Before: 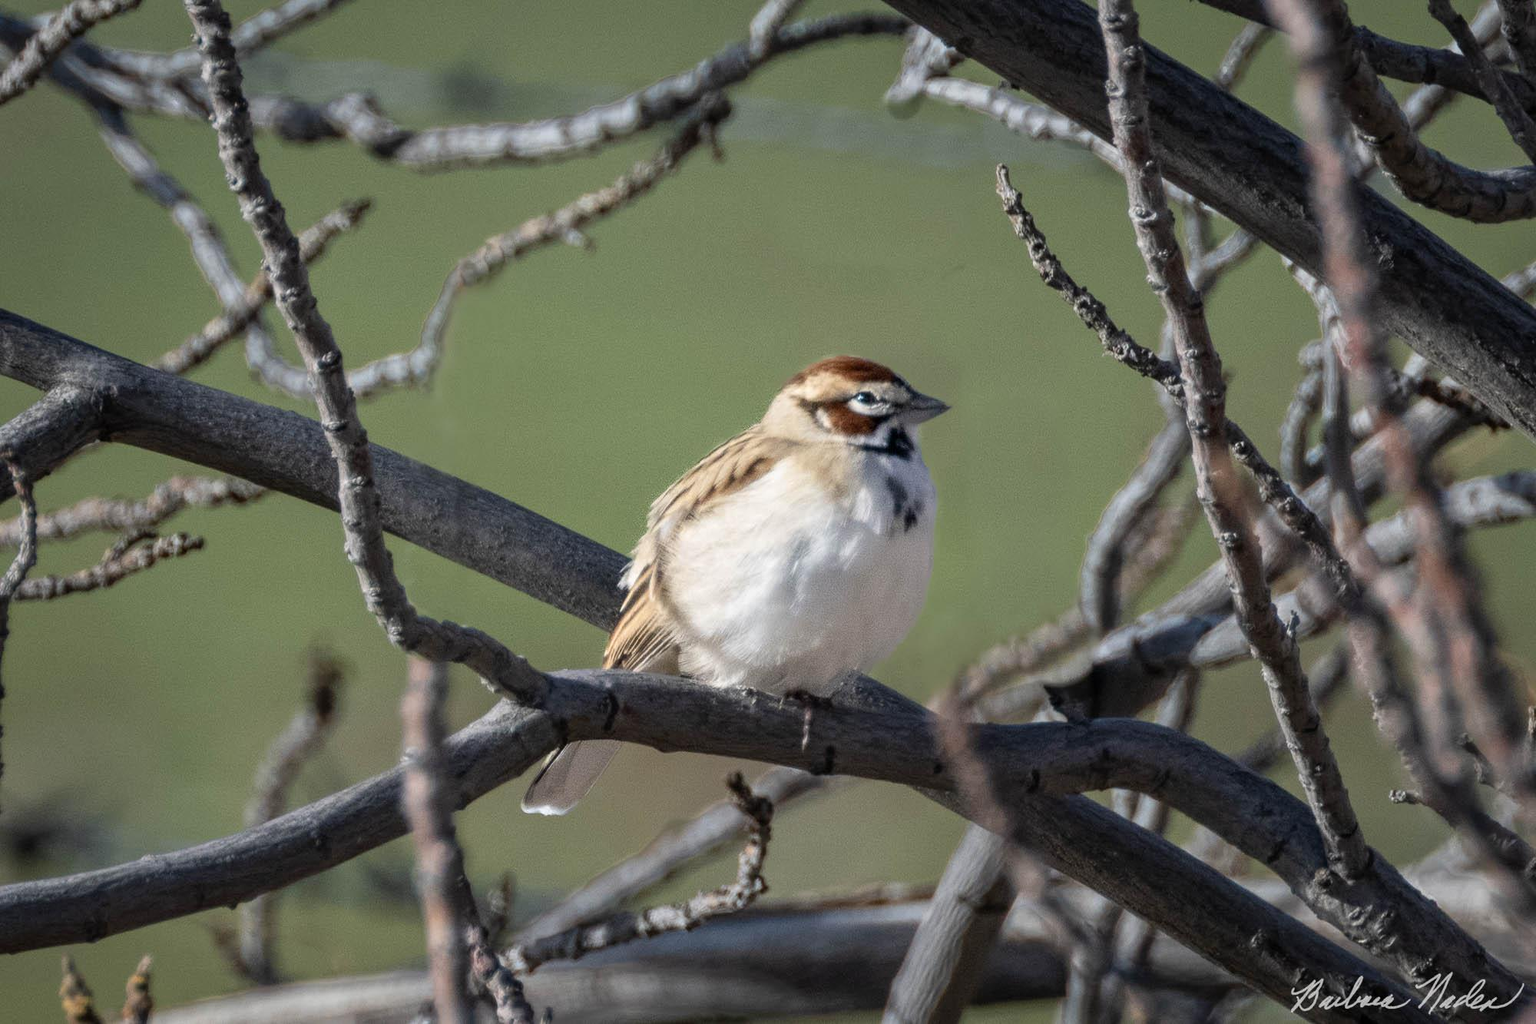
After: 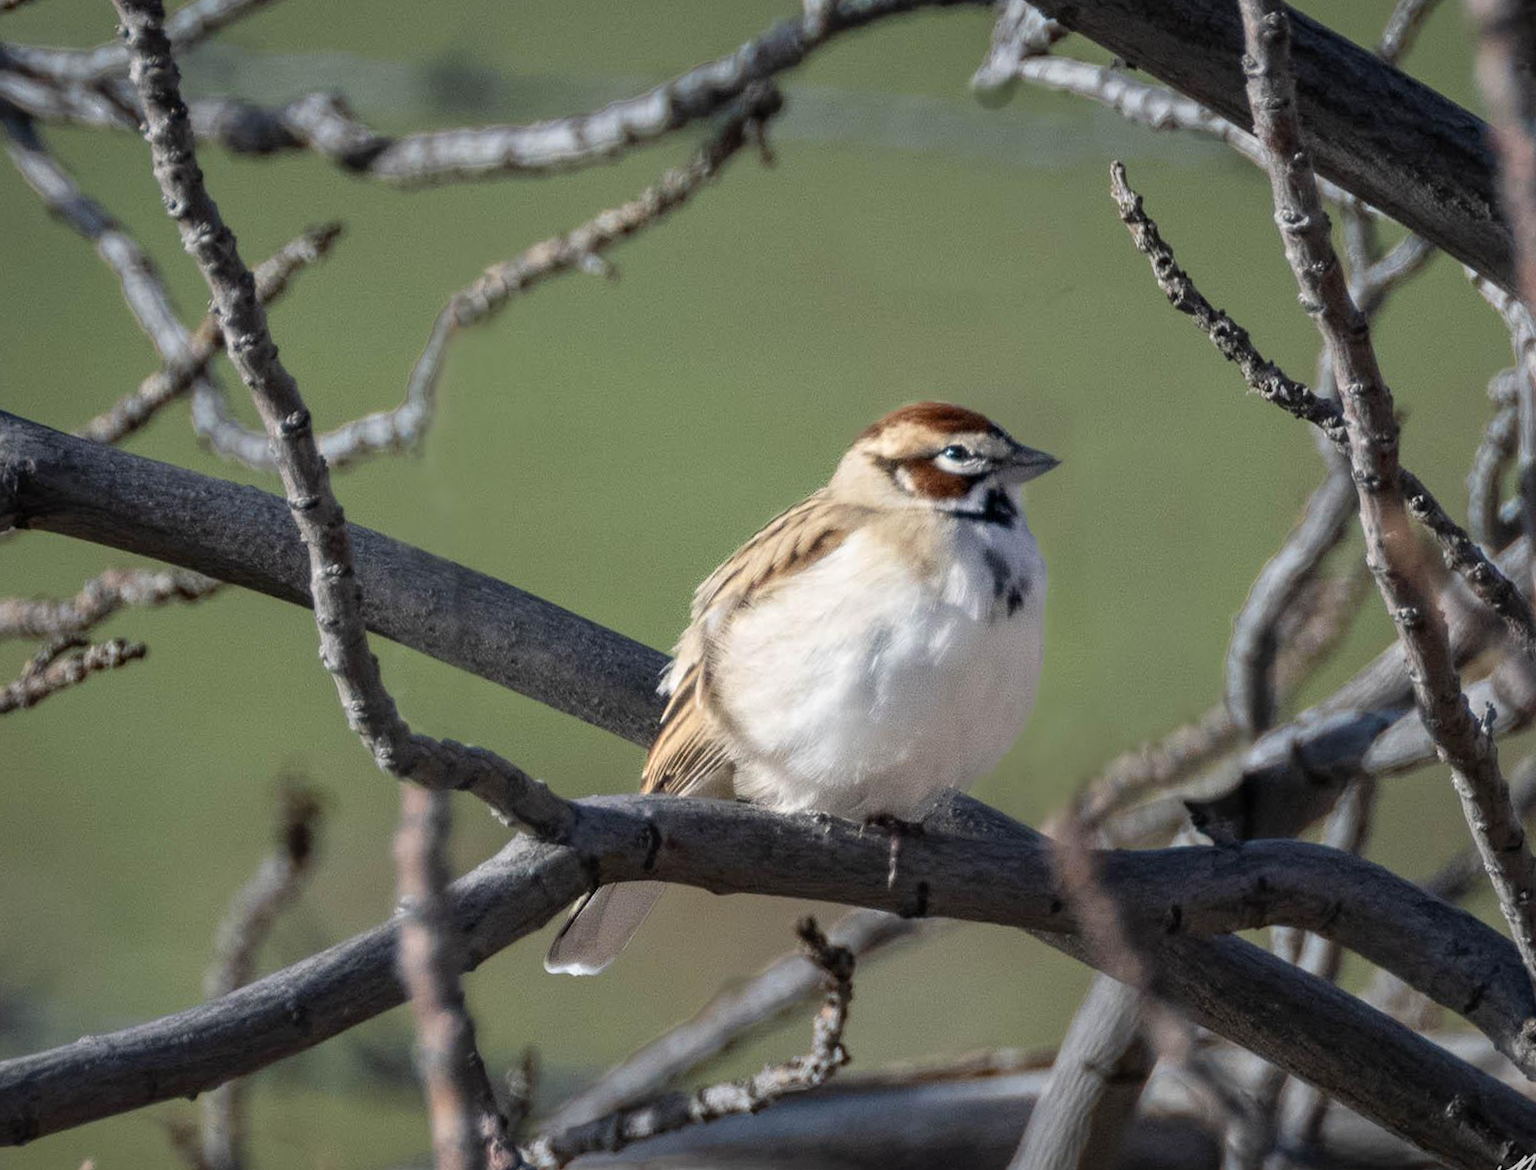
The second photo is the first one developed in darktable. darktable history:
crop and rotate: angle 1.36°, left 4.076%, top 1.095%, right 11.779%, bottom 2.697%
